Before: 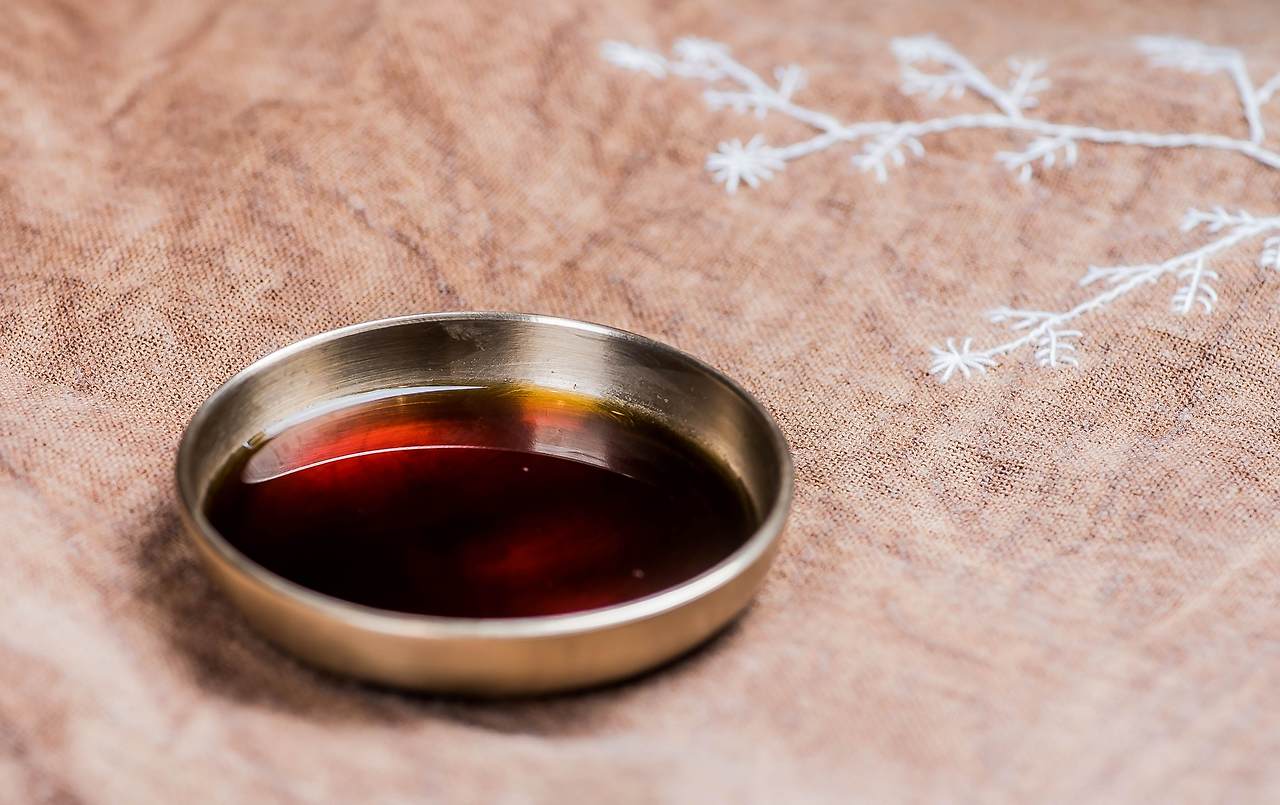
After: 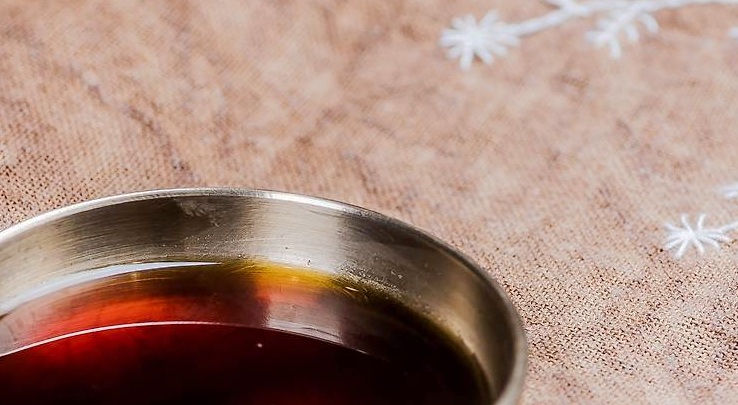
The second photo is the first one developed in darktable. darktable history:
crop: left 20.819%, top 15.501%, right 21.501%, bottom 34.106%
base curve: curves: ch0 [(0, 0) (0.235, 0.266) (0.503, 0.496) (0.786, 0.72) (1, 1)], preserve colors none
